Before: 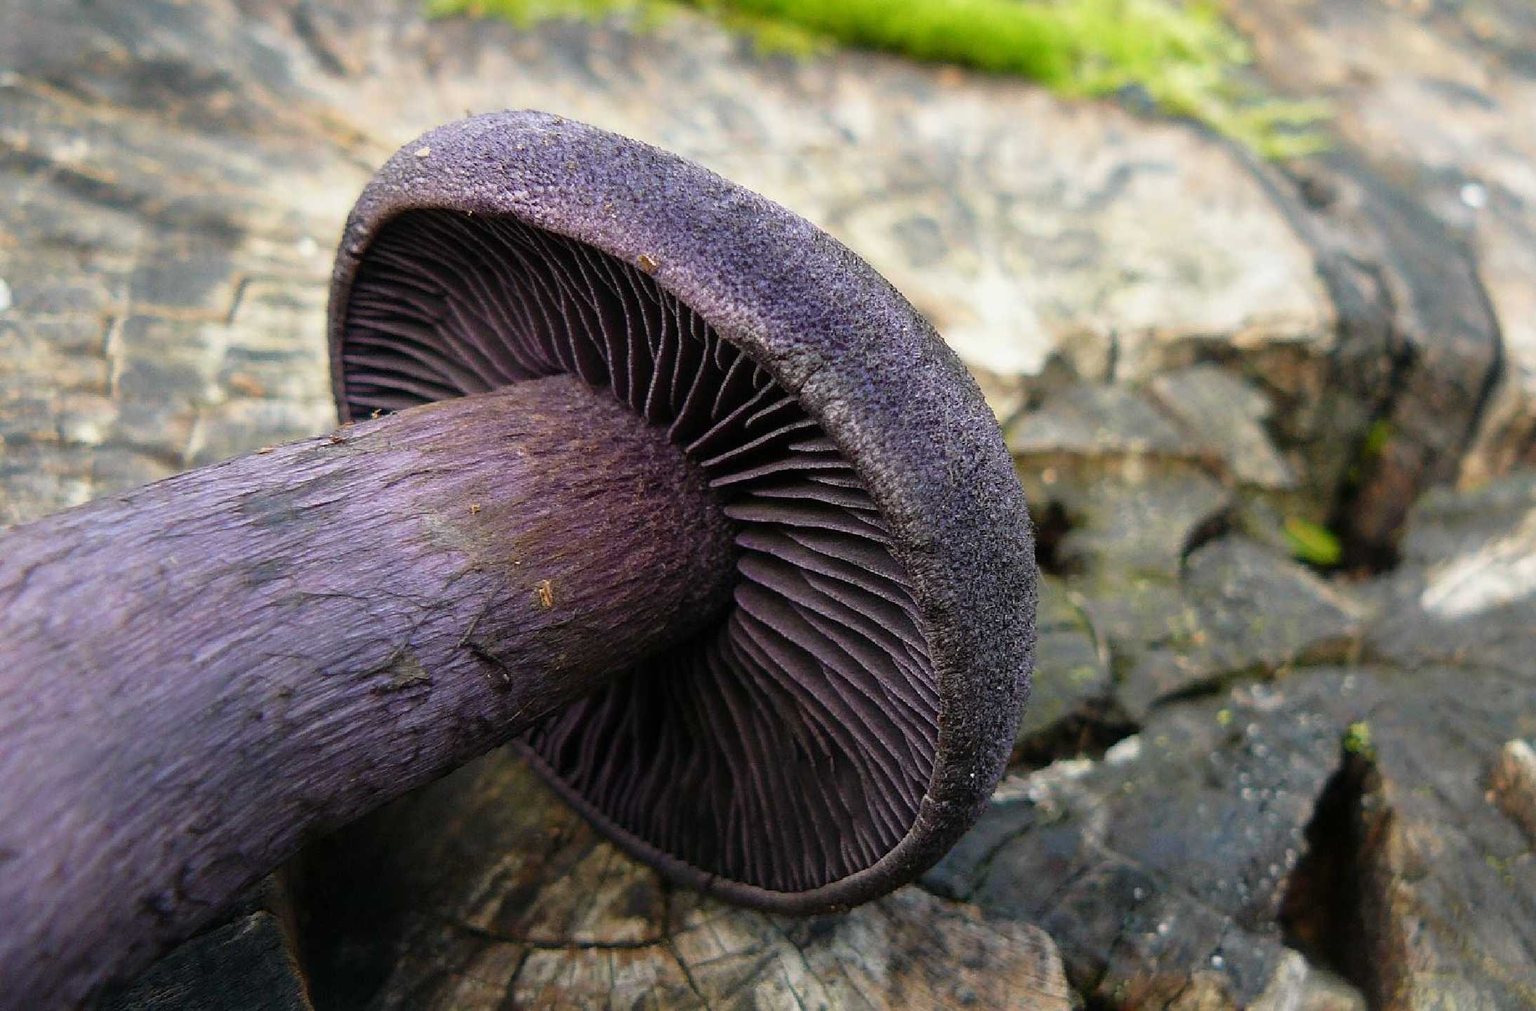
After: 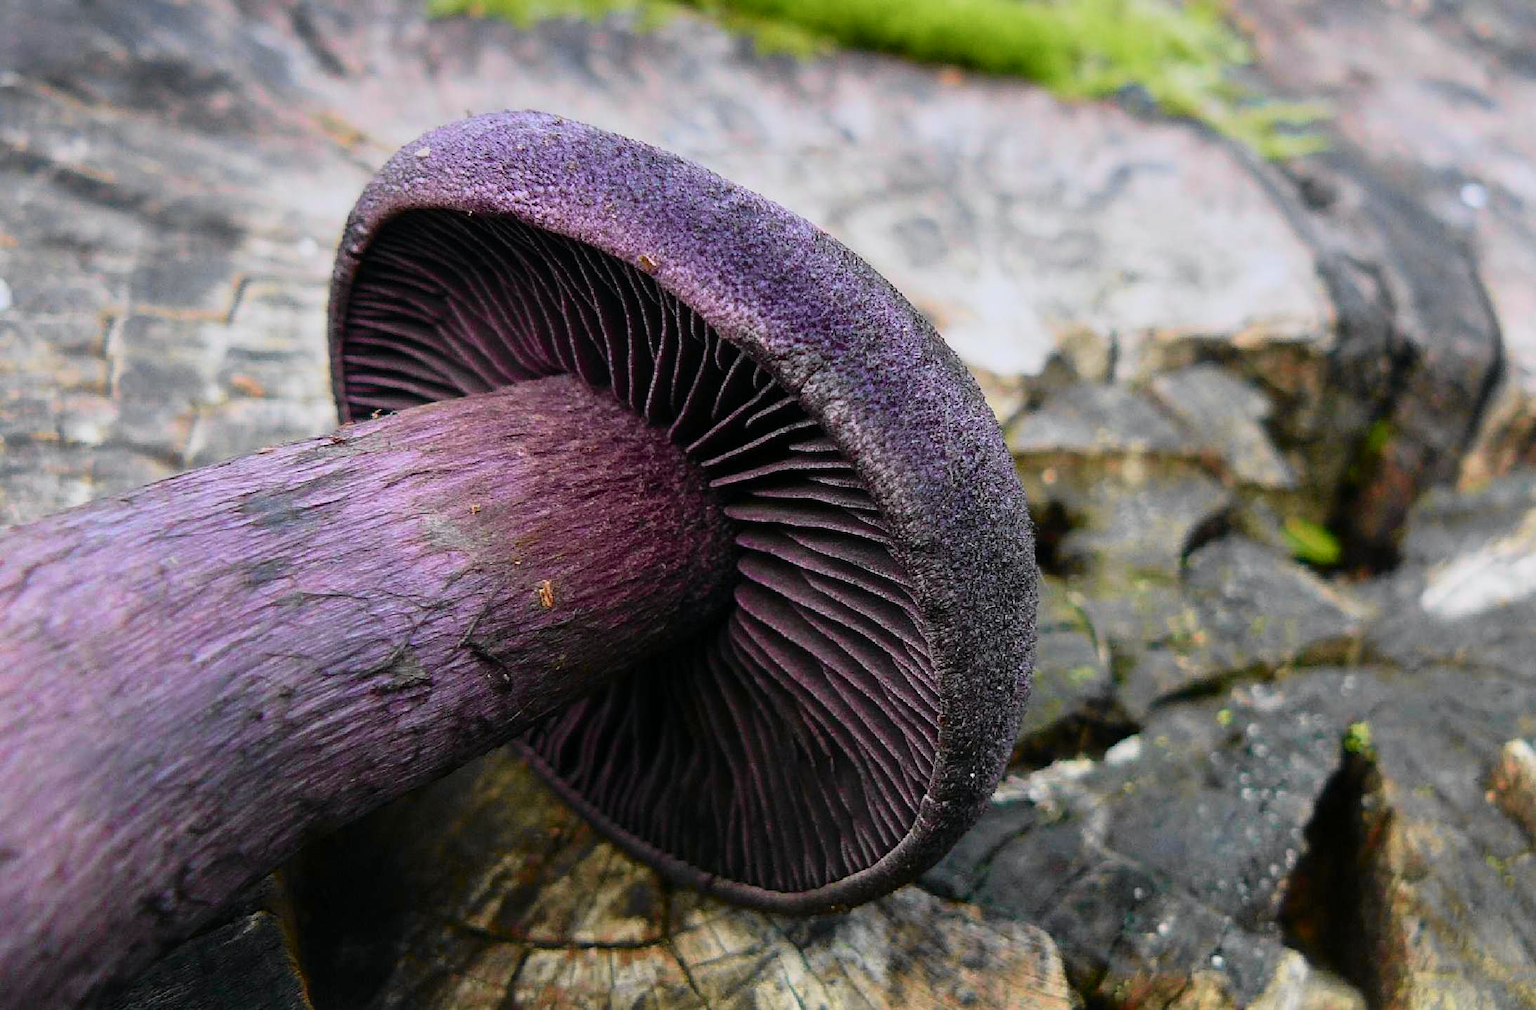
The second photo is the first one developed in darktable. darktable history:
tone curve: curves: ch0 [(0, 0) (0.131, 0.116) (0.316, 0.345) (0.501, 0.584) (0.629, 0.732) (0.812, 0.888) (1, 0.974)]; ch1 [(0, 0) (0.366, 0.367) (0.475, 0.462) (0.494, 0.496) (0.504, 0.499) (0.553, 0.584) (1, 1)]; ch2 [(0, 0) (0.333, 0.346) (0.375, 0.375) (0.424, 0.43) (0.476, 0.492) (0.502, 0.502) (0.533, 0.556) (0.566, 0.599) (0.614, 0.653) (1, 1)], color space Lab, independent channels, preserve colors none
graduated density: hue 238.83°, saturation 50%
